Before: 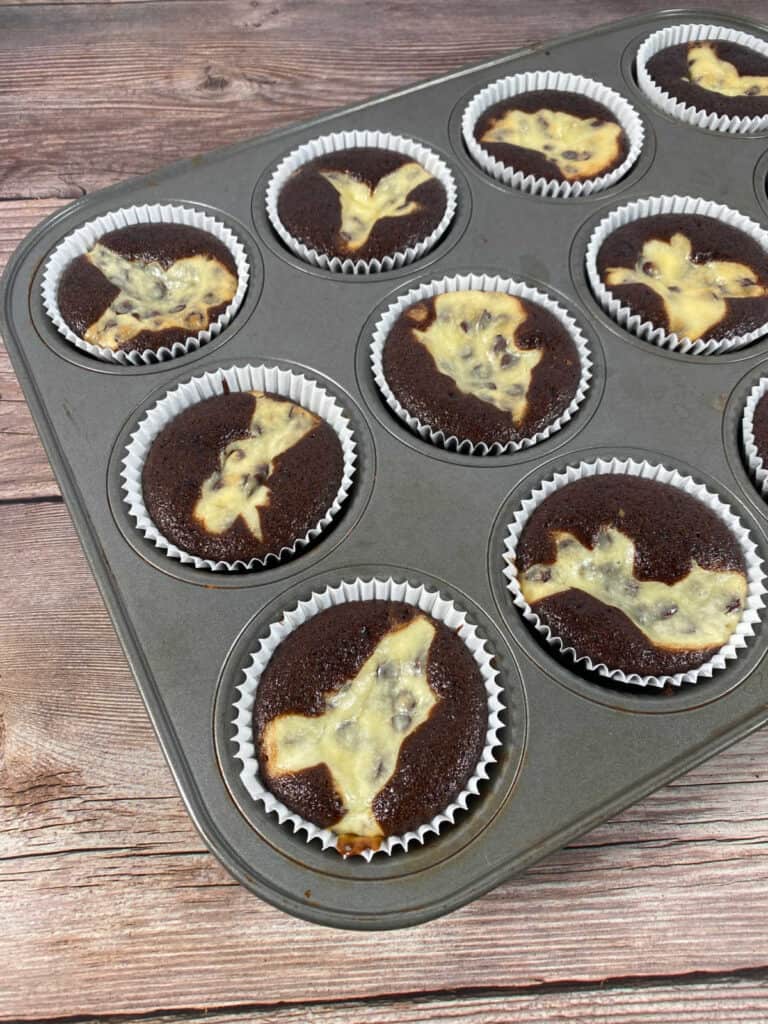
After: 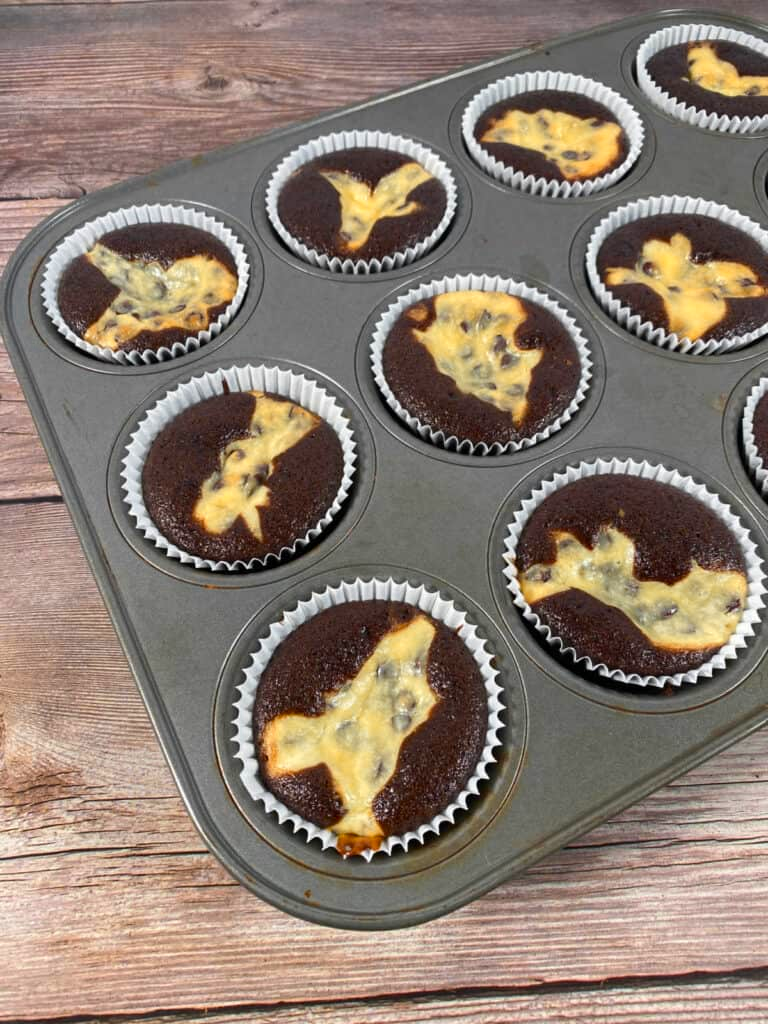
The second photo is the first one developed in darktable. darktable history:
color zones: curves: ch0 [(0, 0.499) (0.143, 0.5) (0.286, 0.5) (0.429, 0.476) (0.571, 0.284) (0.714, 0.243) (0.857, 0.449) (1, 0.499)]; ch1 [(0, 0.532) (0.143, 0.645) (0.286, 0.696) (0.429, 0.211) (0.571, 0.504) (0.714, 0.493) (0.857, 0.495) (1, 0.532)]; ch2 [(0, 0.5) (0.143, 0.5) (0.286, 0.427) (0.429, 0.324) (0.571, 0.5) (0.714, 0.5) (0.857, 0.5) (1, 0.5)]
